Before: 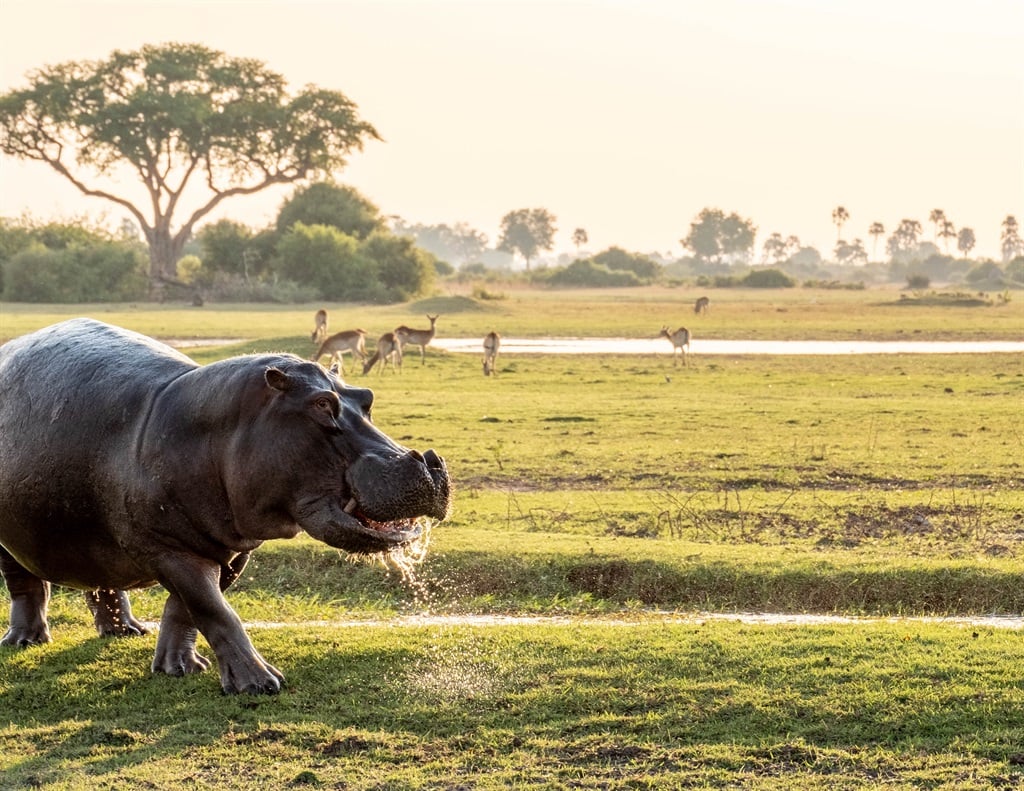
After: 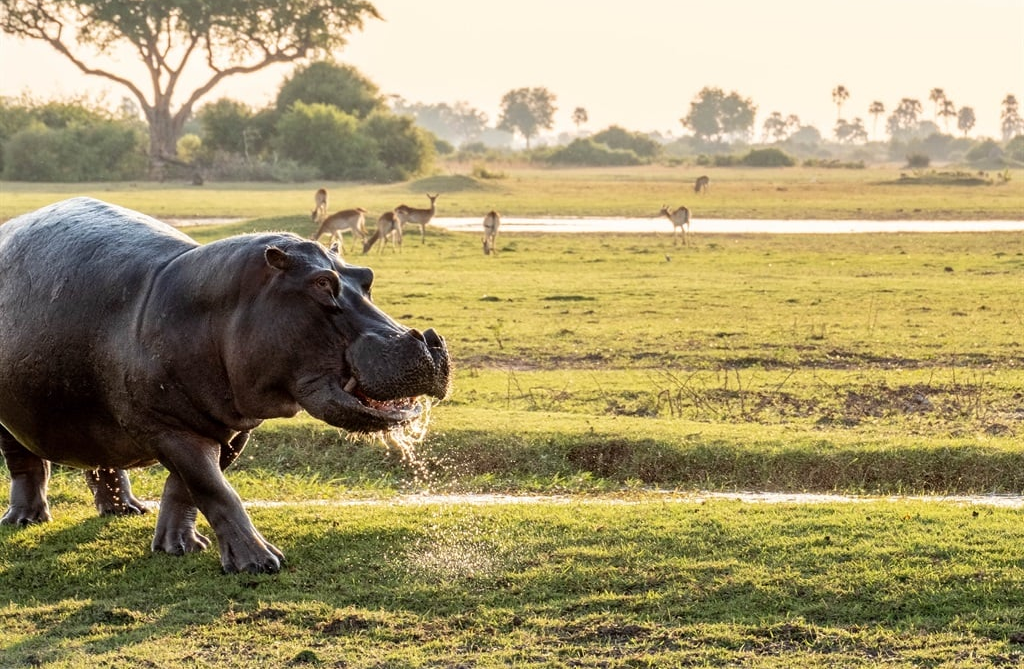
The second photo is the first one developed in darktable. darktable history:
crop and rotate: top 15.4%
